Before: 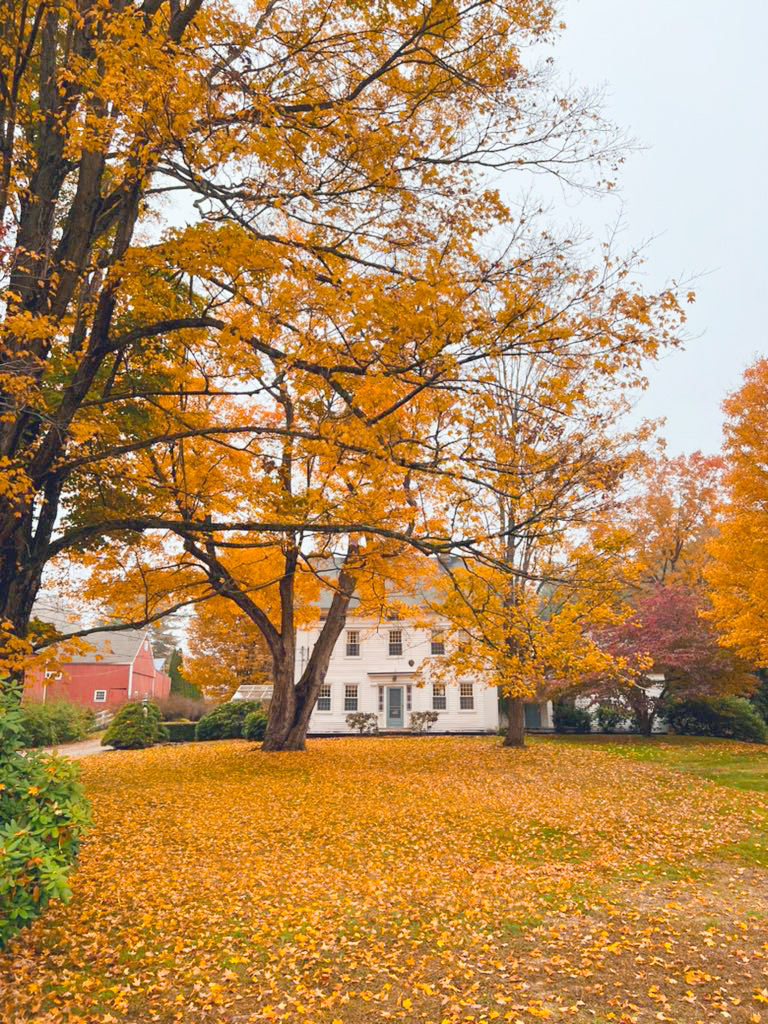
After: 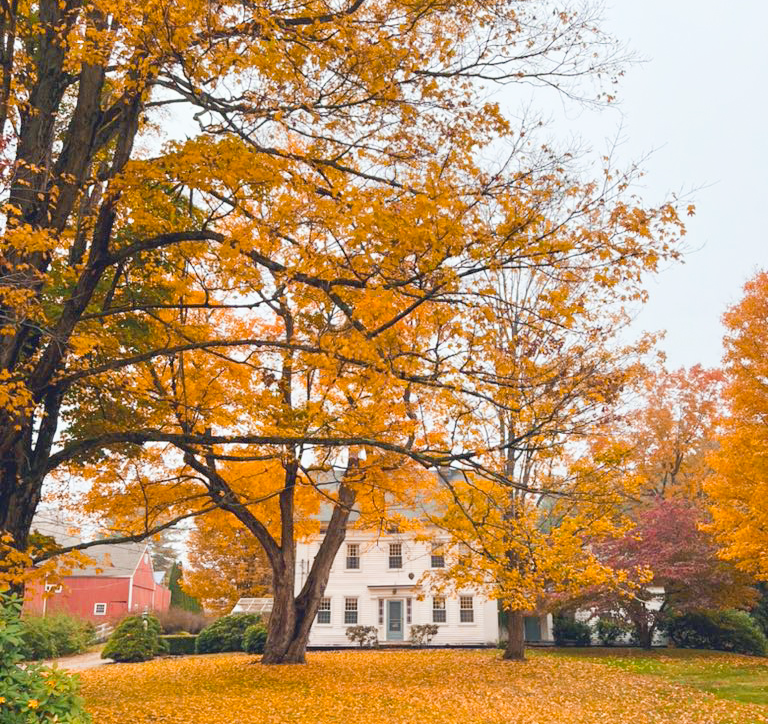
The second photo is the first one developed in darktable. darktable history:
crop and rotate: top 8.502%, bottom 20.783%
tone equalizer: edges refinement/feathering 500, mask exposure compensation -1.57 EV, preserve details no
tone curve: curves: ch0 [(0, 0) (0.003, 0.003) (0.011, 0.011) (0.025, 0.026) (0.044, 0.046) (0.069, 0.072) (0.1, 0.103) (0.136, 0.141) (0.177, 0.184) (0.224, 0.233) (0.277, 0.287) (0.335, 0.348) (0.399, 0.414) (0.468, 0.486) (0.543, 0.563) (0.623, 0.647) (0.709, 0.736) (0.801, 0.831) (0.898, 0.92) (1, 1)], preserve colors none
